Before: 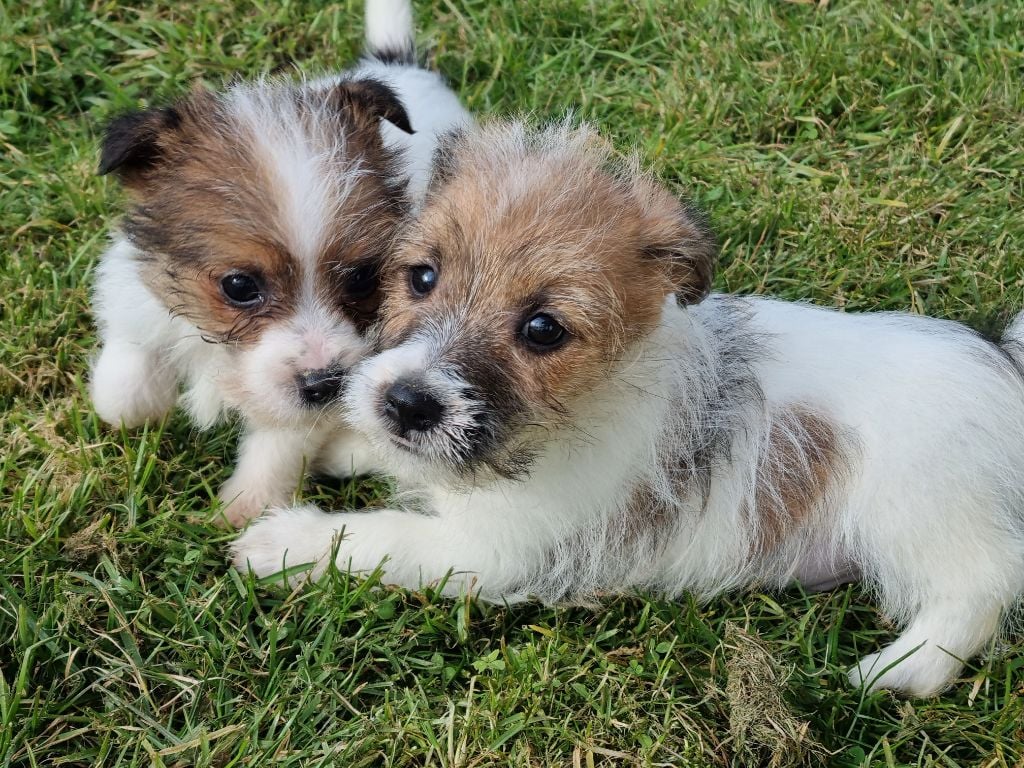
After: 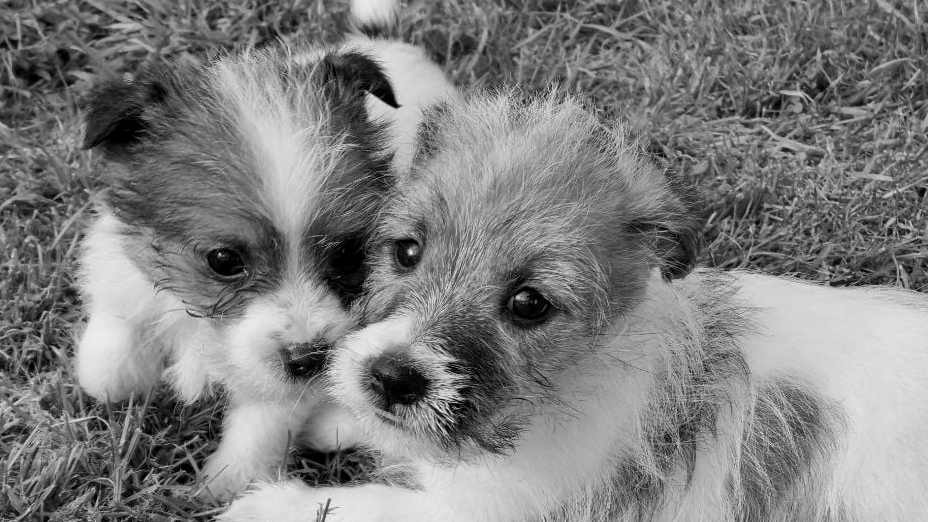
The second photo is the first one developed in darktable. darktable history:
levels: levels [0.026, 0.507, 0.987]
monochrome: size 1
crop: left 1.509%, top 3.452%, right 7.696%, bottom 28.452%
